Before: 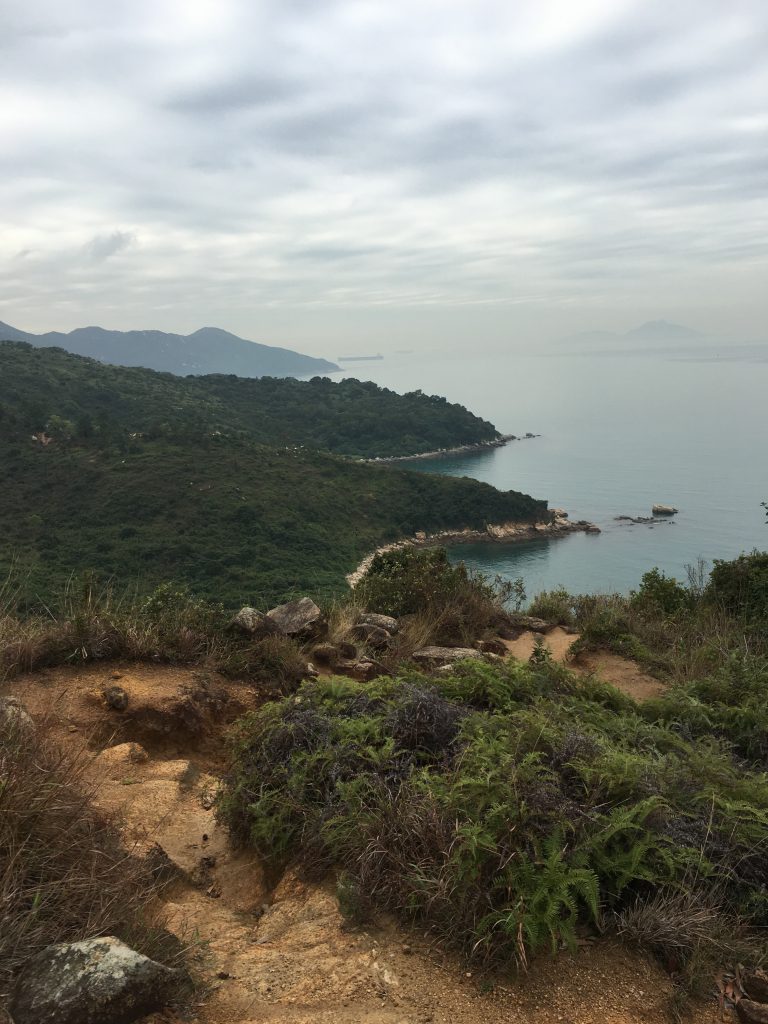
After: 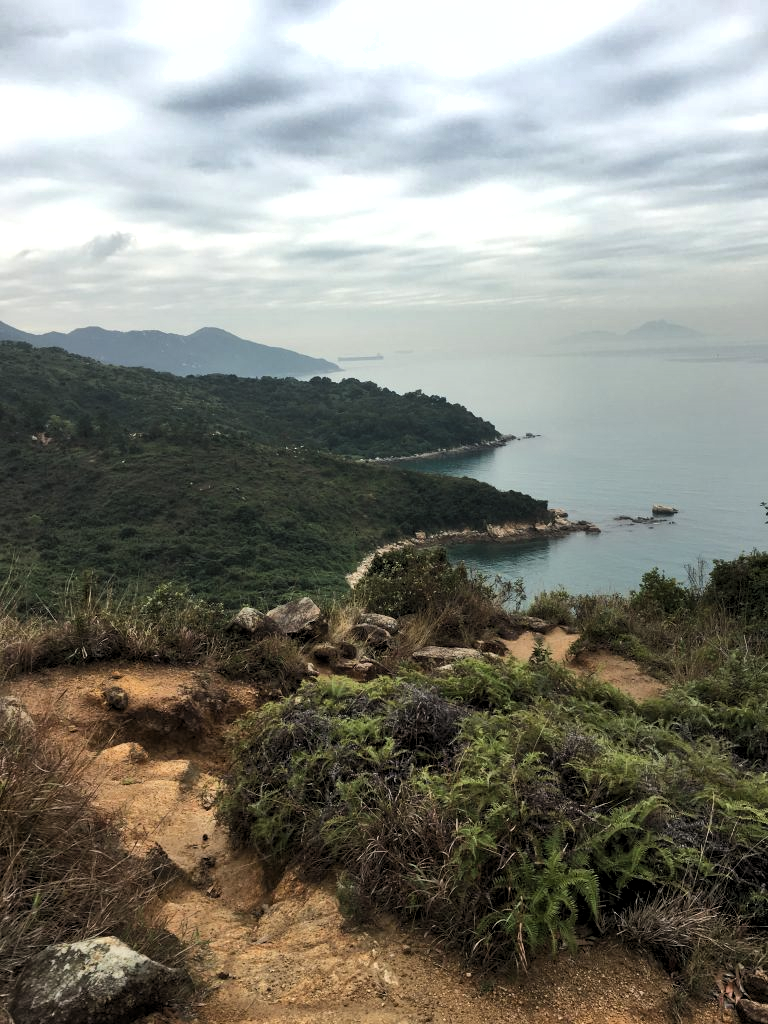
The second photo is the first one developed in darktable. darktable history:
shadows and highlights: soften with gaussian
levels: levels [0.062, 0.494, 0.925]
